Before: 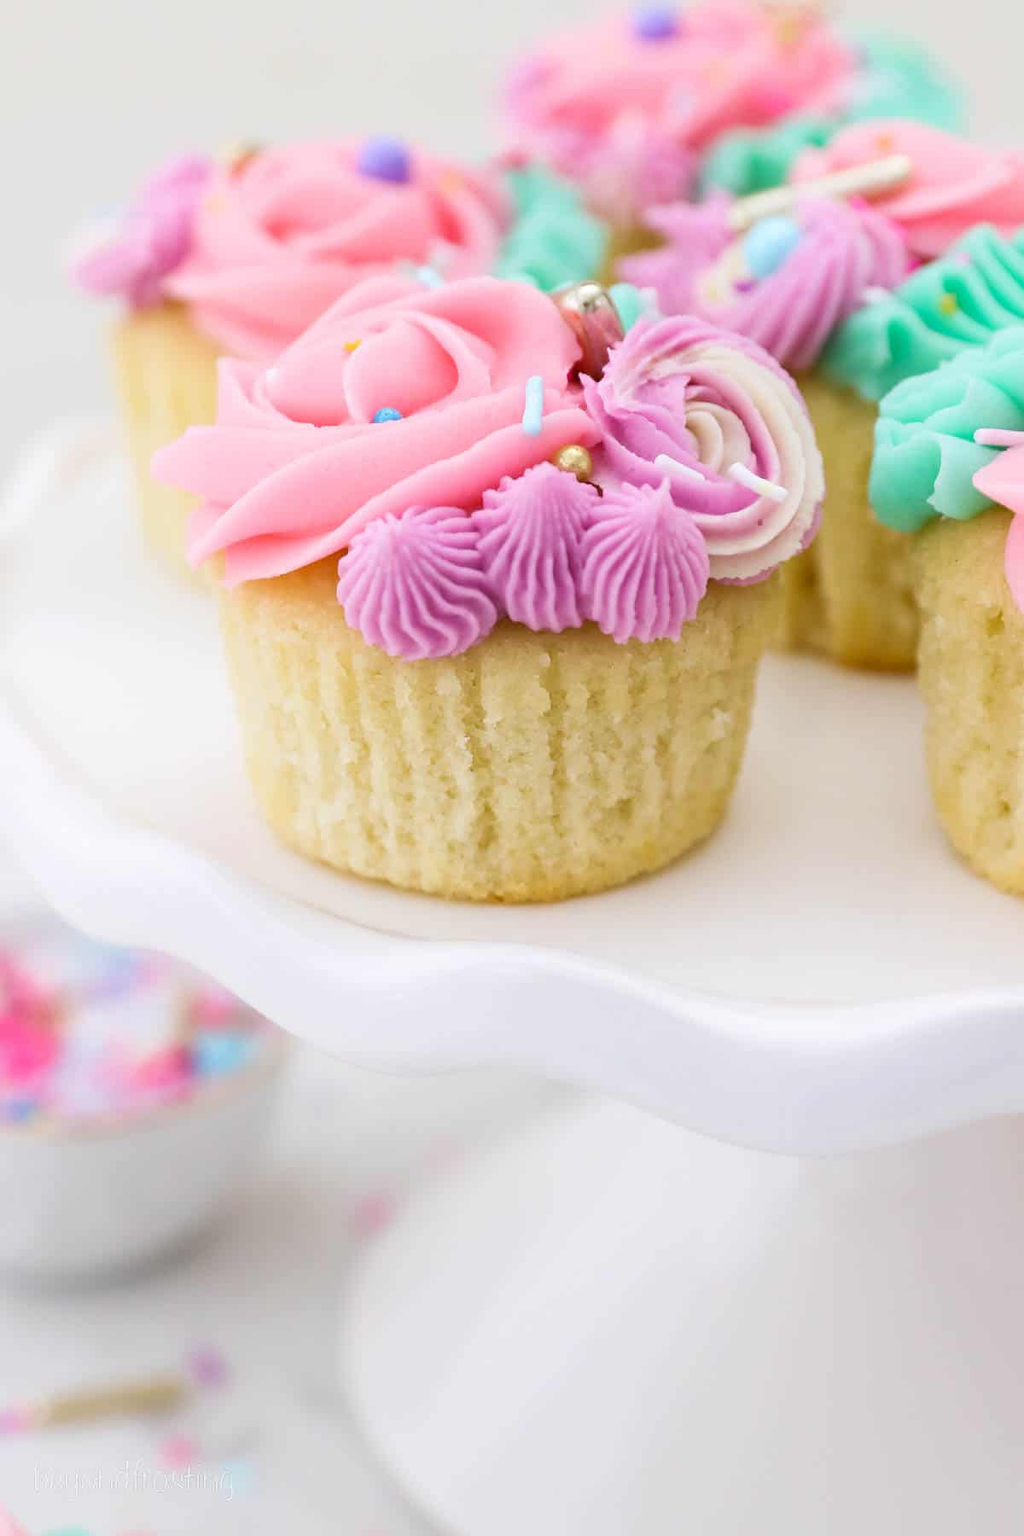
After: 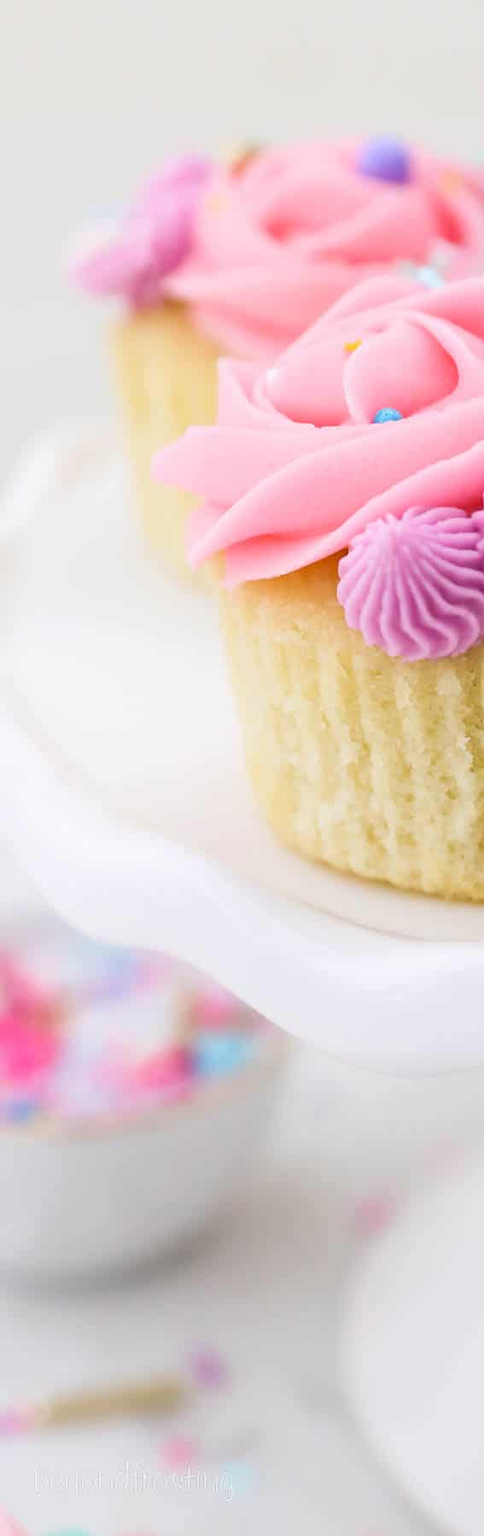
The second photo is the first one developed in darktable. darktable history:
crop and rotate: left 0.022%, top 0%, right 52.646%
